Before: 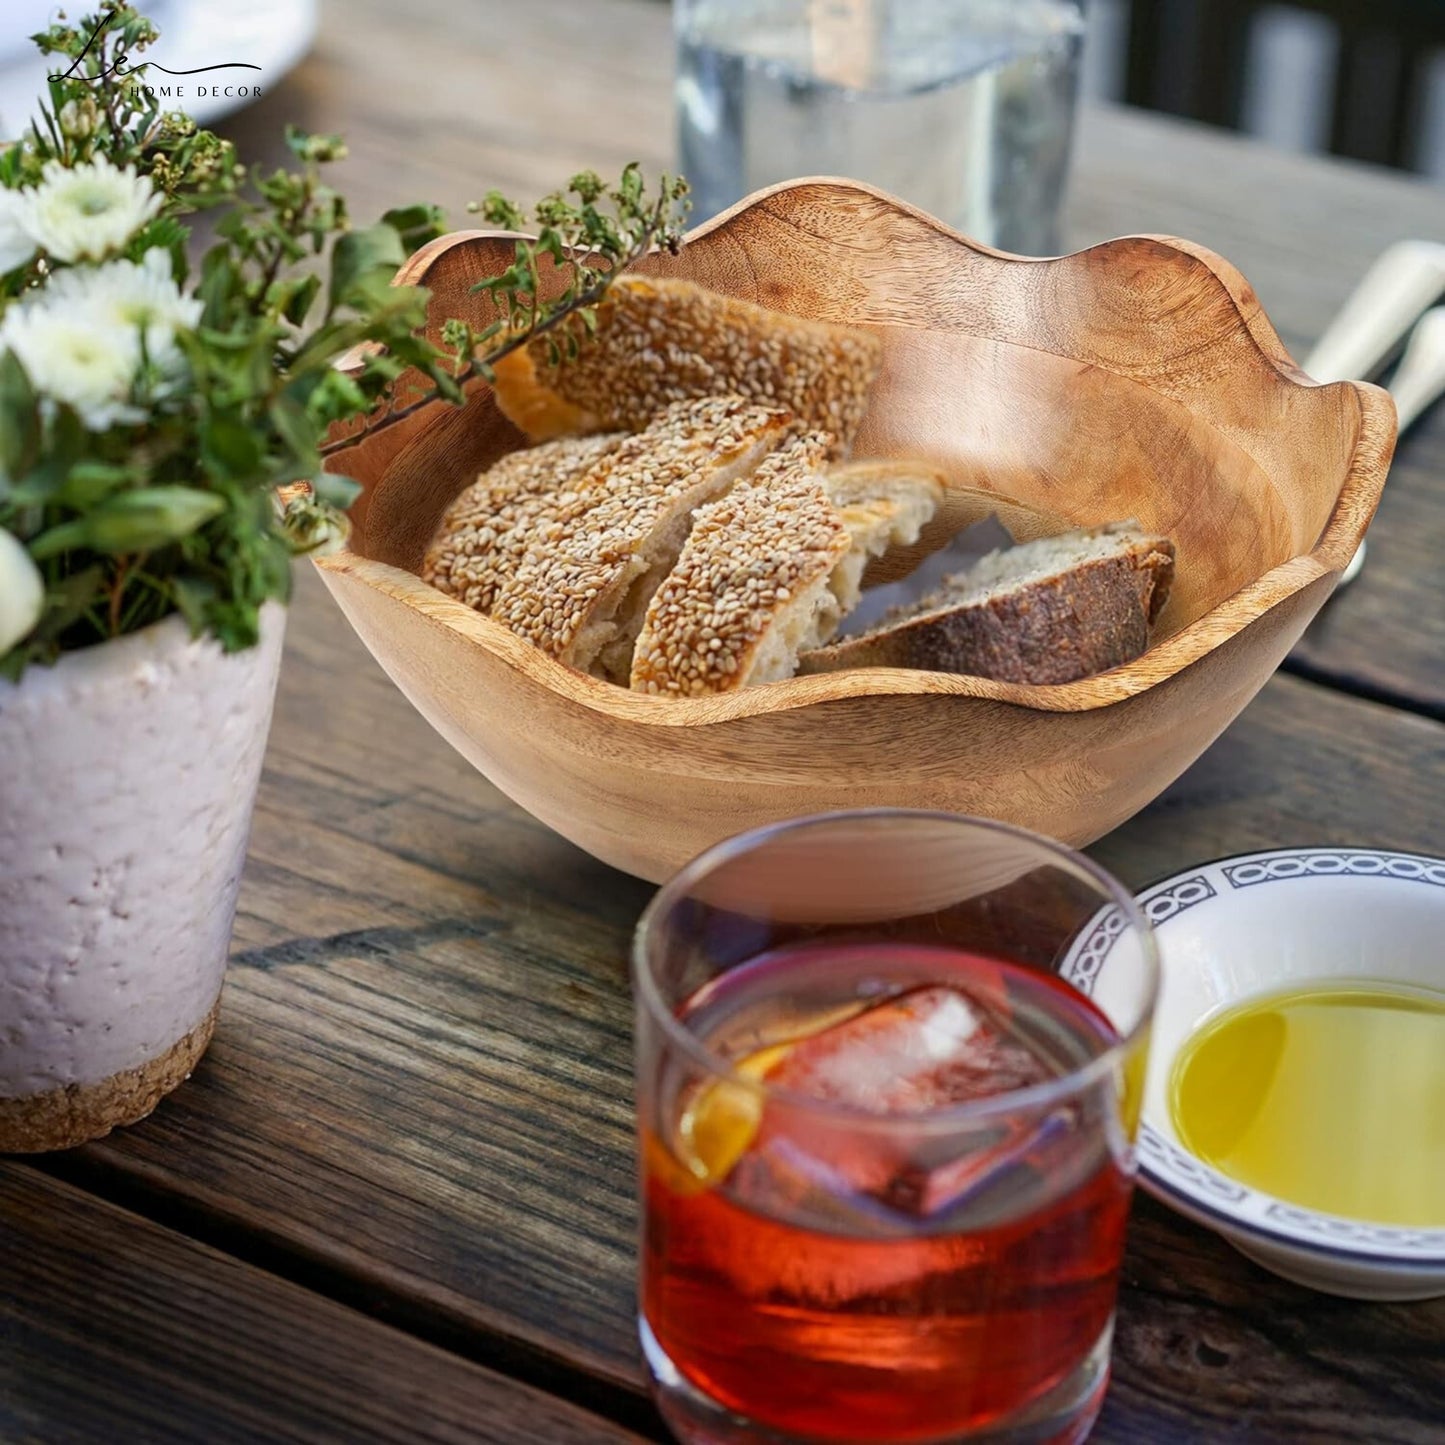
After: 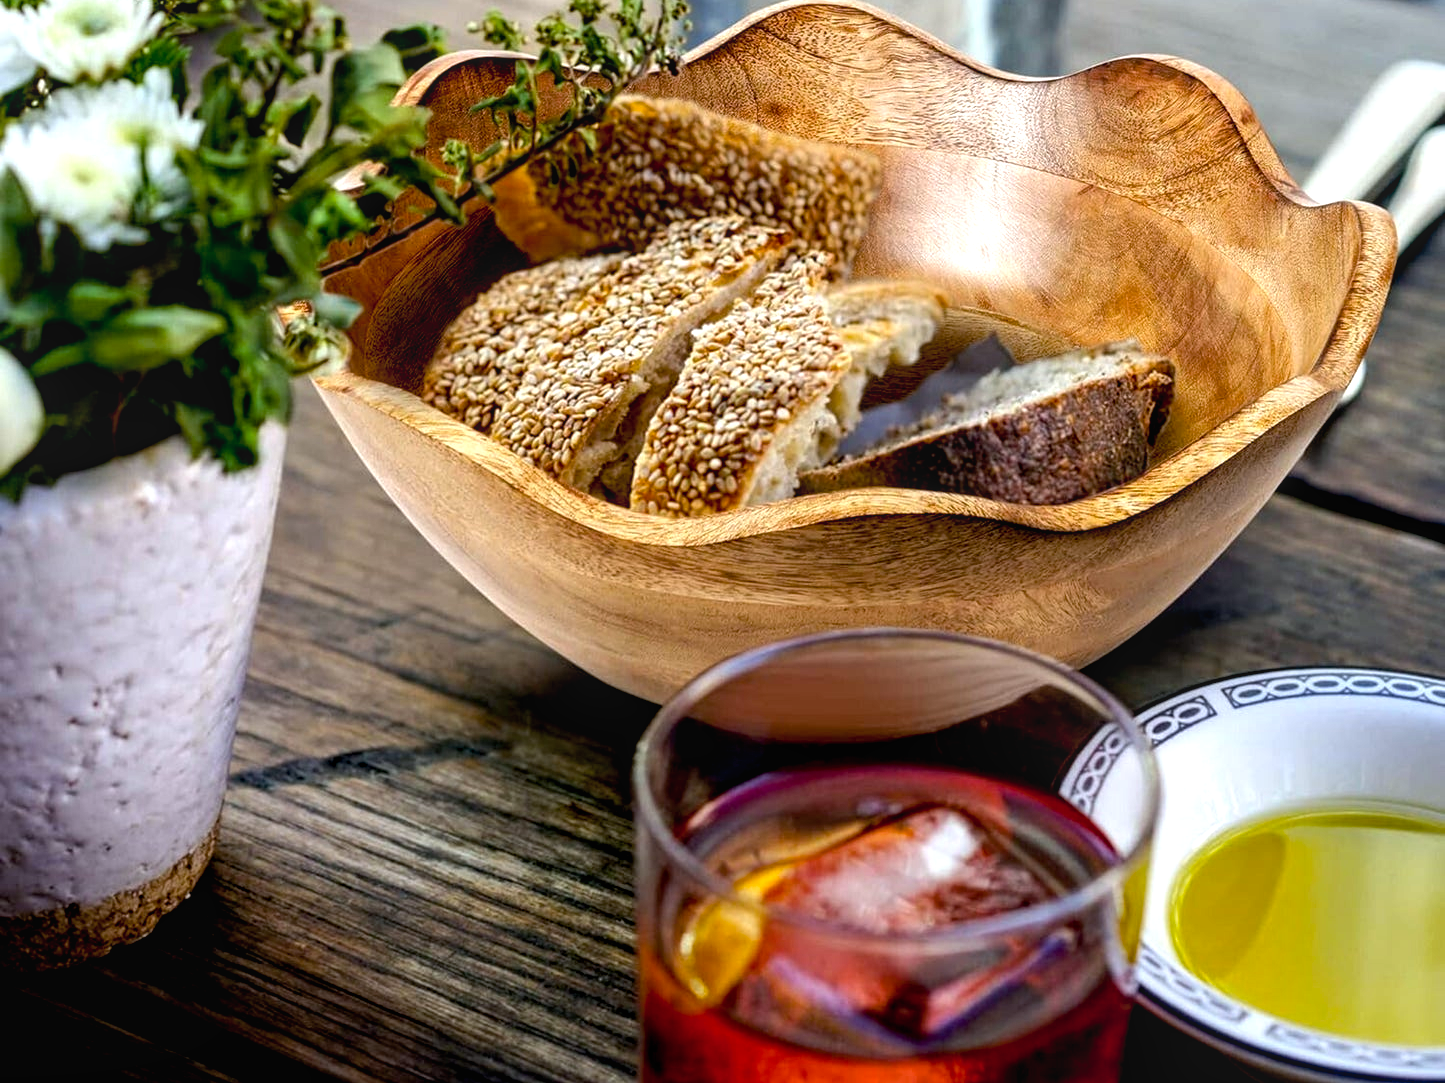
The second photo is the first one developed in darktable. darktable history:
crop and rotate: top 12.5%, bottom 12.5%
white balance: red 0.98, blue 1.034
exposure: black level correction 0.031, exposure 0.304 EV, compensate highlight preservation false
local contrast: detail 110%
color balance rgb: shadows lift › luminance -10%, power › luminance -9%, linear chroma grading › global chroma 10%, global vibrance 10%, contrast 15%, saturation formula JzAzBz (2021)
